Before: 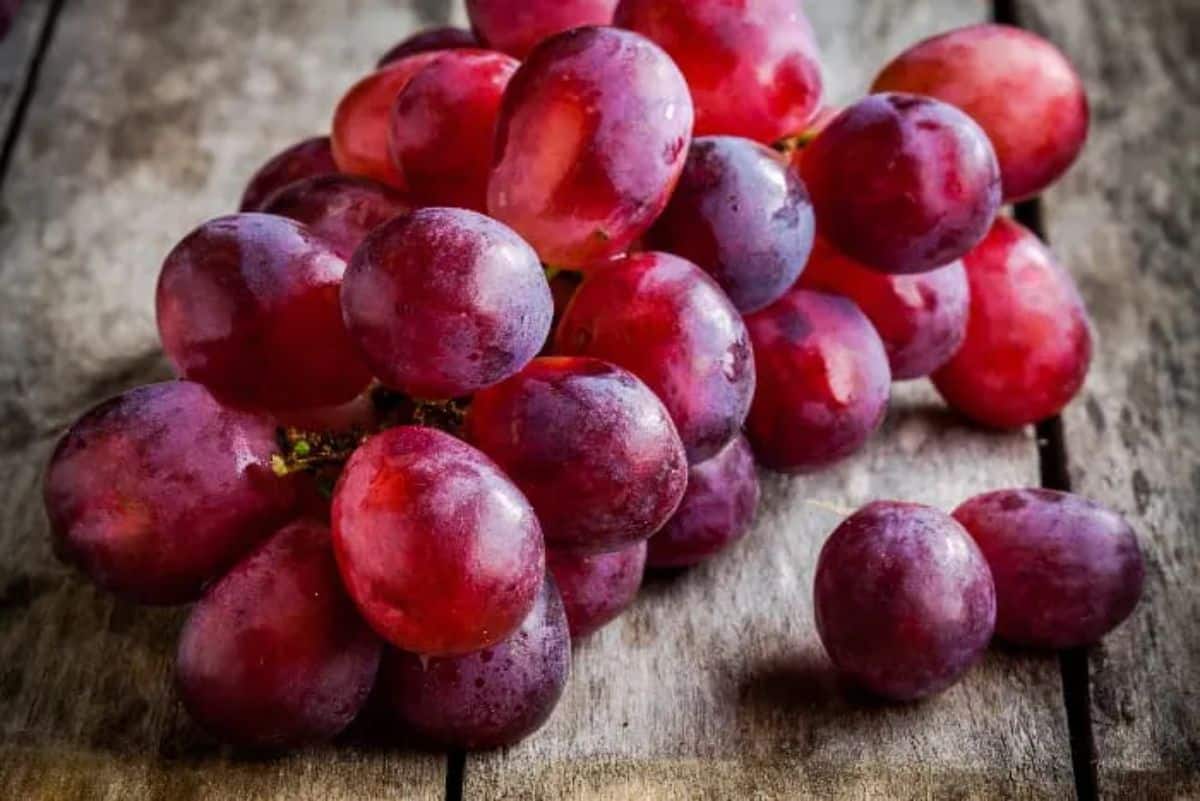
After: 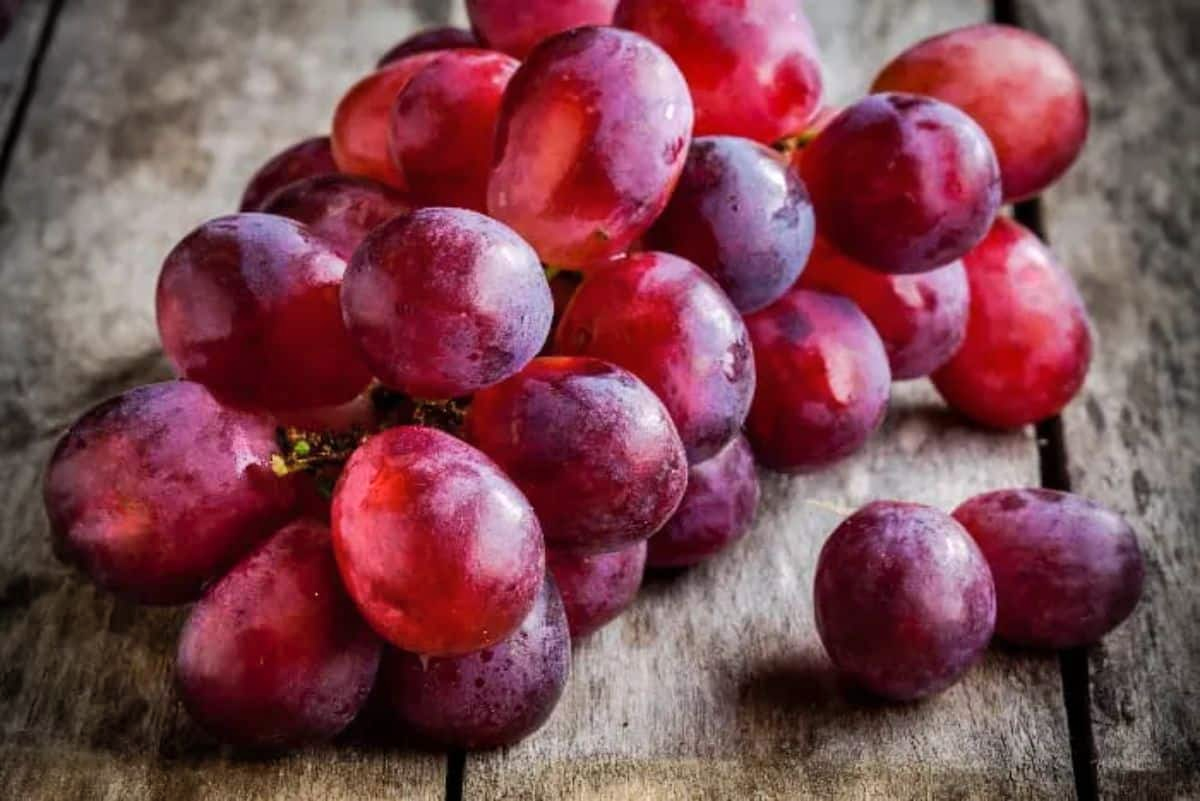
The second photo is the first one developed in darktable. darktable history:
tone equalizer: on, module defaults
vignetting: on, module defaults
shadows and highlights: low approximation 0.01, soften with gaussian
